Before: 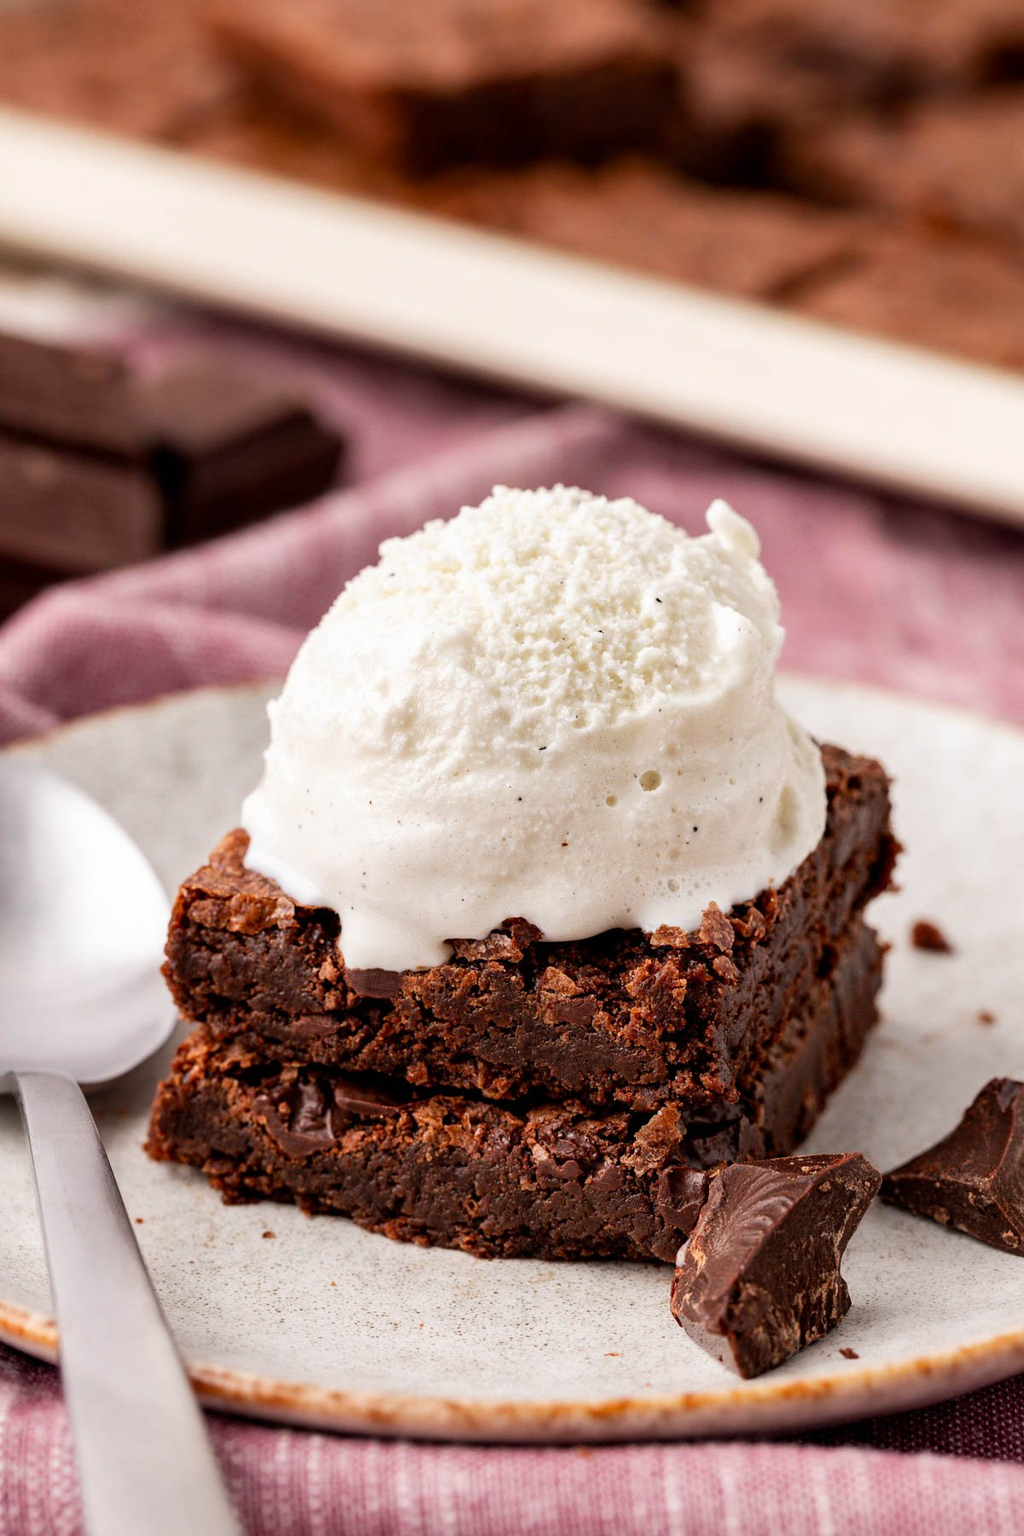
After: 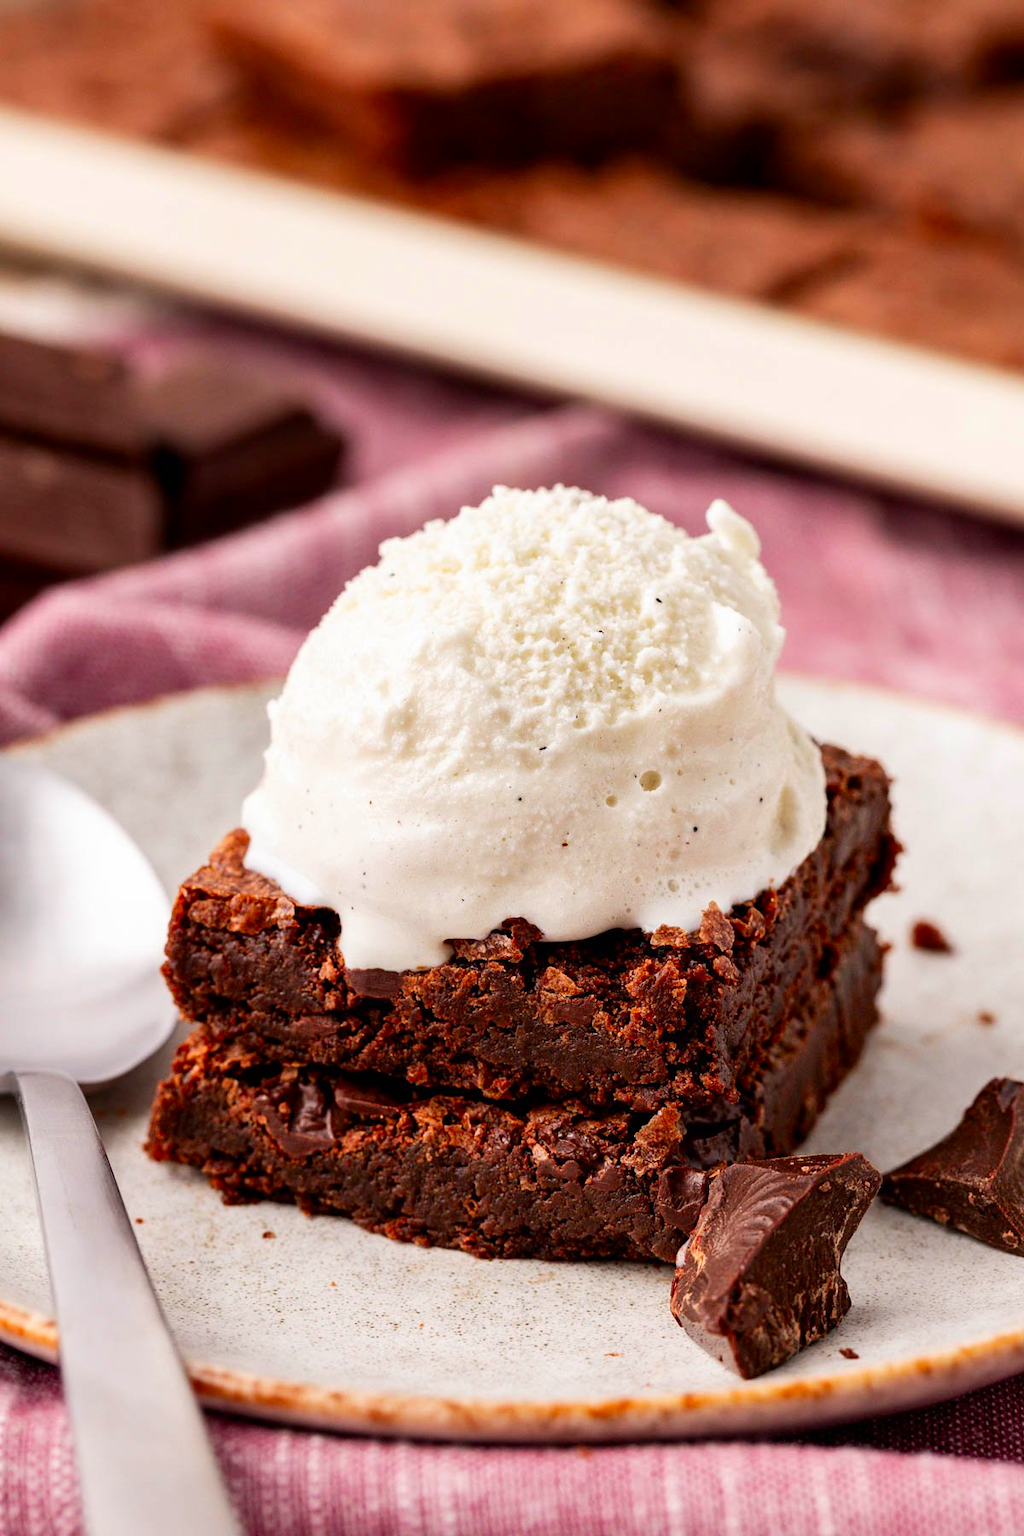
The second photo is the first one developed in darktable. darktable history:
contrast brightness saturation: contrast 0.091, saturation 0.266
